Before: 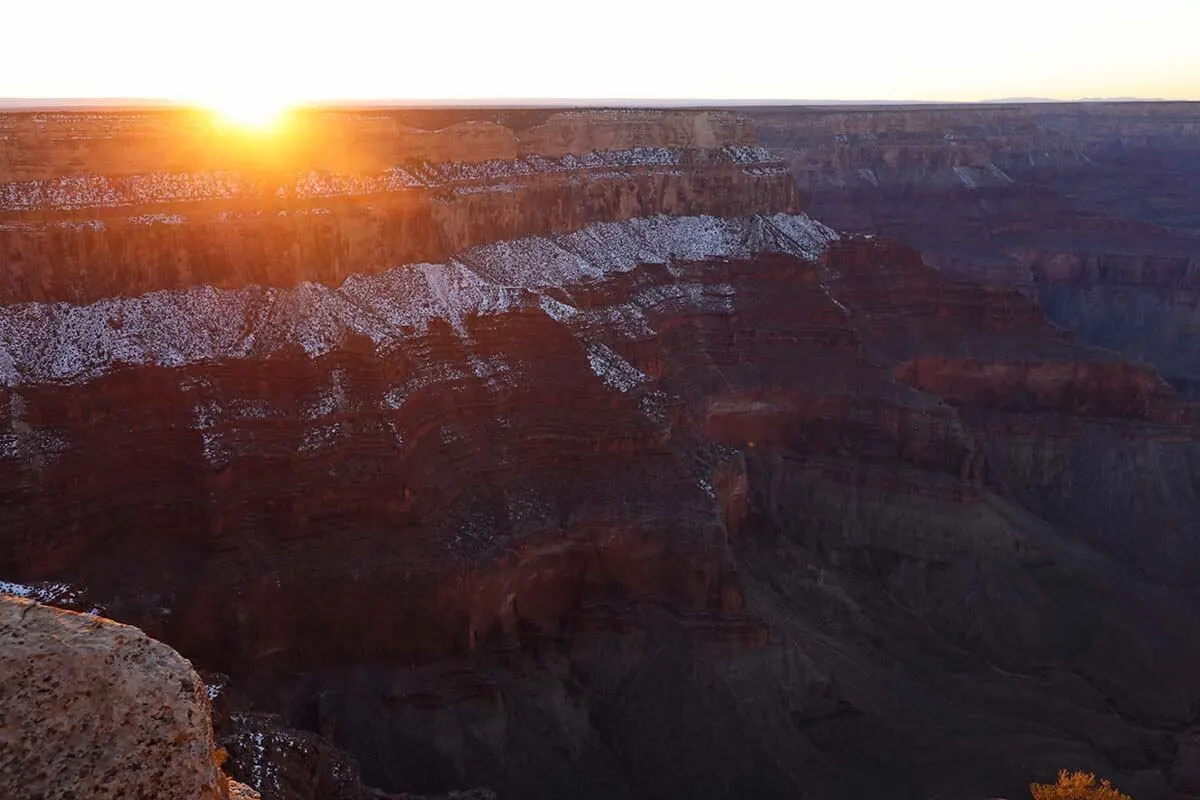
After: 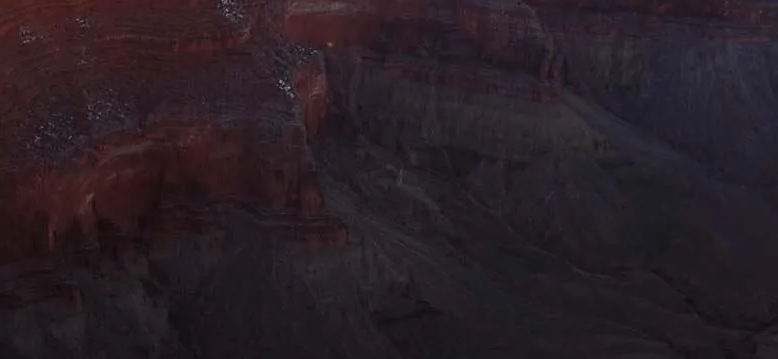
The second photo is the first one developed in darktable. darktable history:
crop and rotate: left 35.095%, top 50.216%, bottom 4.85%
